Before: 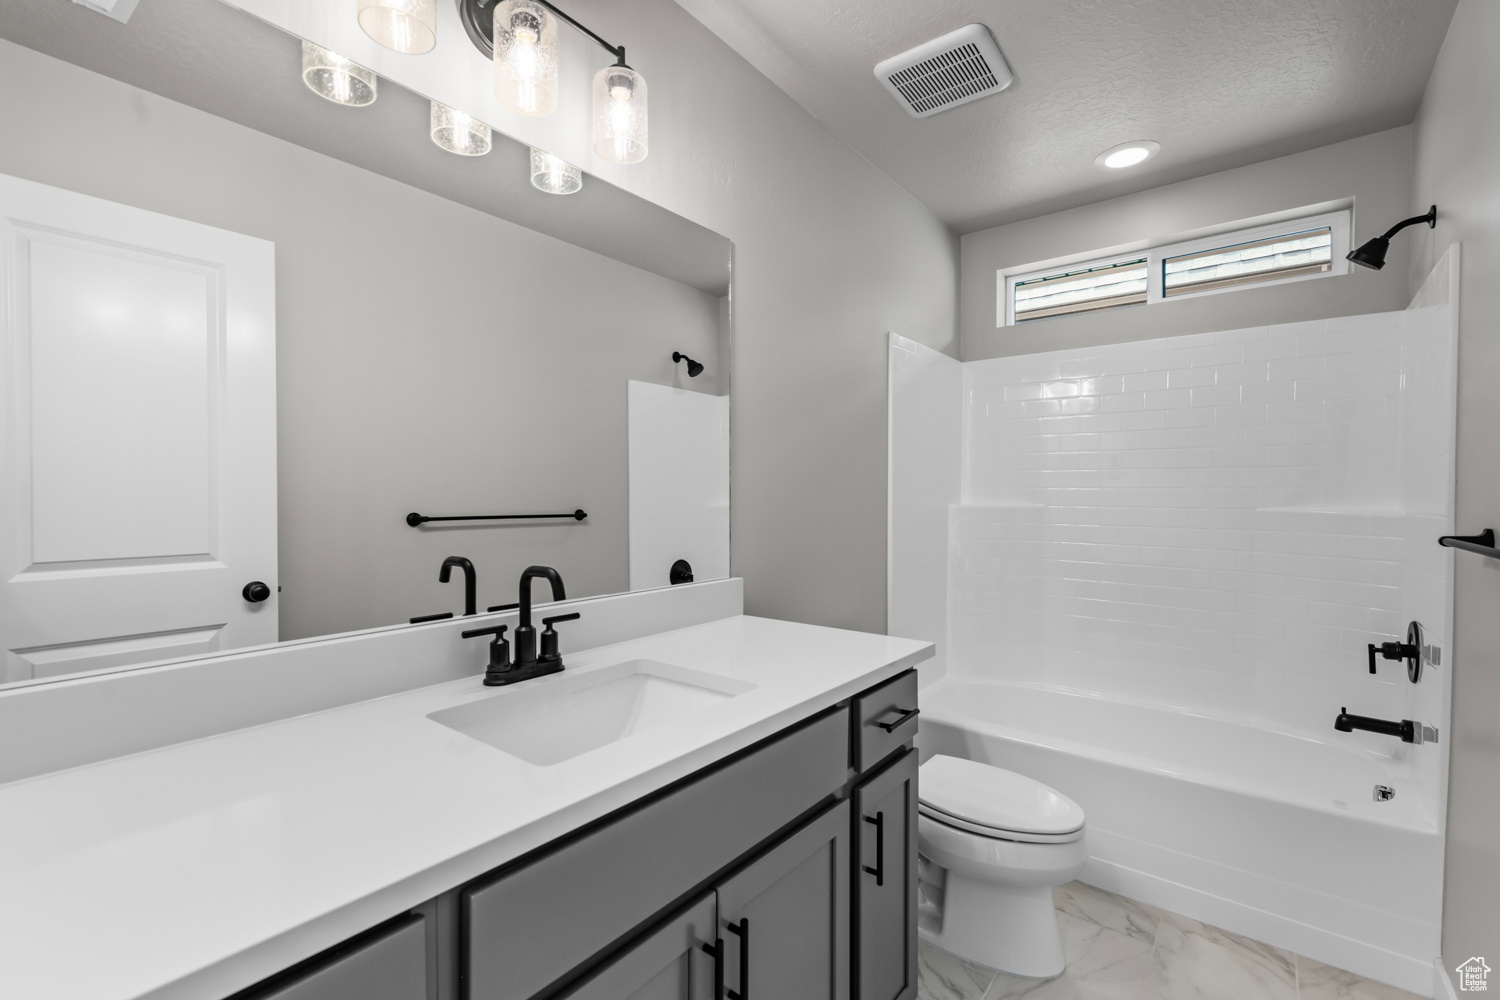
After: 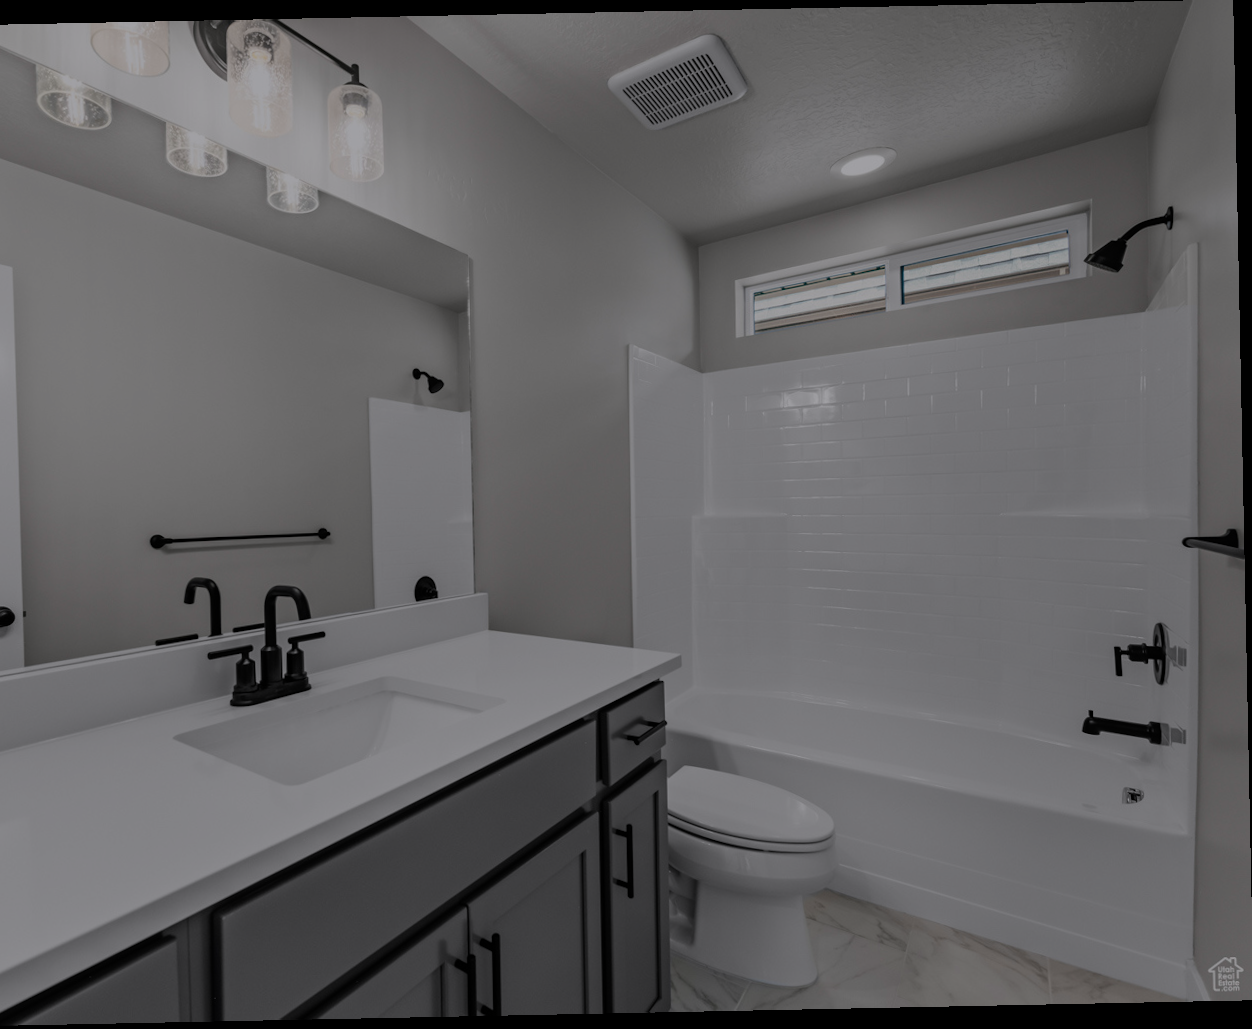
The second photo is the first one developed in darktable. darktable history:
exposure: black level correction 0, exposure 0.5 EV, compensate exposure bias true, compensate highlight preservation false
crop: left 17.582%, bottom 0.031%
white balance: red 1.004, blue 1.024
rotate and perspective: rotation -1.17°, automatic cropping off
